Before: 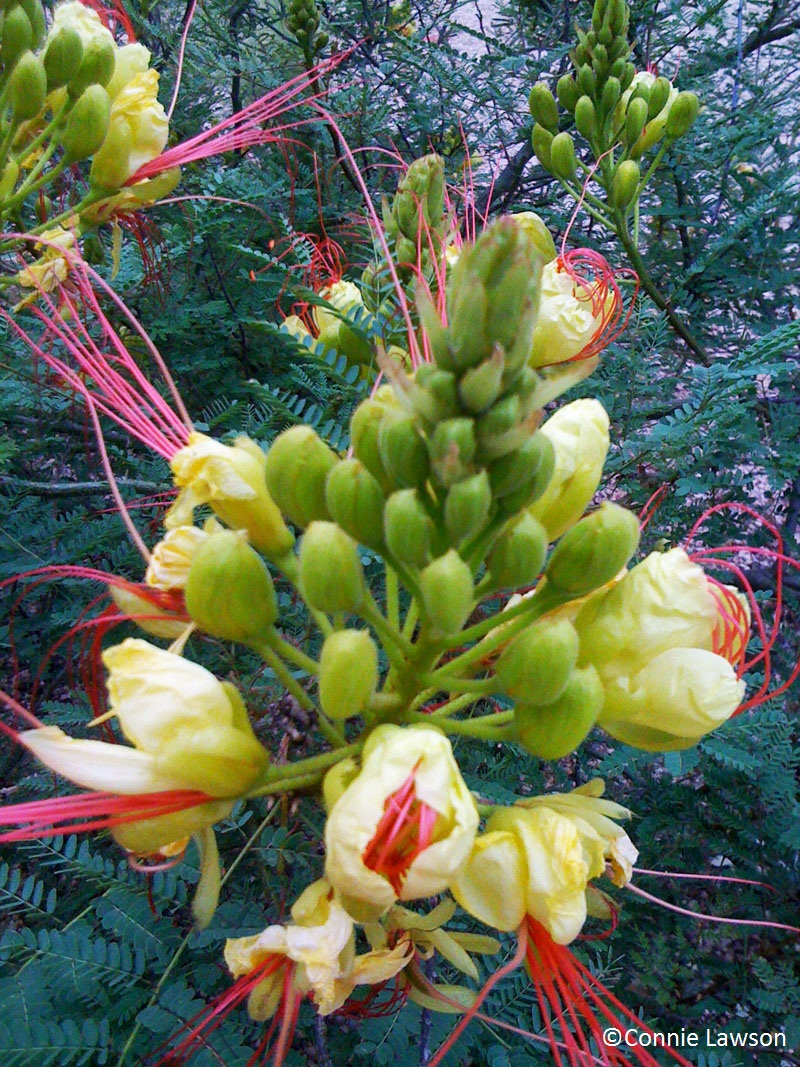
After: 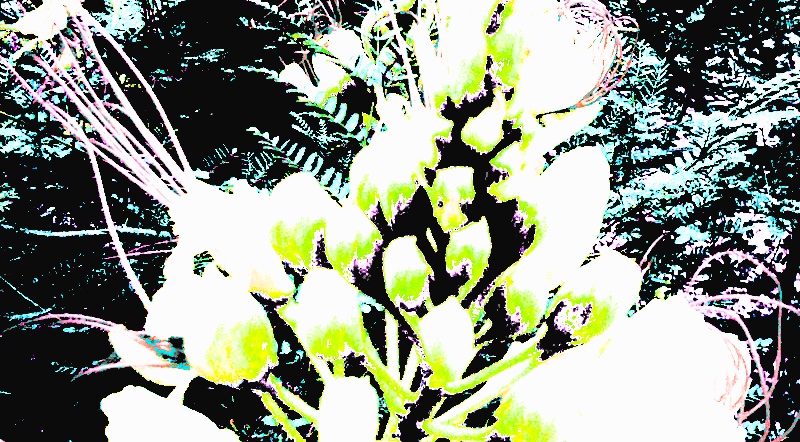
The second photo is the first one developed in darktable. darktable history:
filmic rgb: black relative exposure -4.66 EV, white relative exposure 4.8 EV, hardness 2.35, latitude 35.11%, contrast 1.045, highlights saturation mix 1.2%, shadows ↔ highlights balance 1.22%
tone curve: curves: ch0 [(0.003, 0.029) (0.202, 0.232) (0.46, 0.56) (0.611, 0.739) (0.843, 0.941) (1, 0.99)]; ch1 [(0, 0) (0.35, 0.356) (0.45, 0.453) (0.508, 0.515) (0.617, 0.601) (1, 1)]; ch2 [(0, 0) (0.456, 0.469) (0.5, 0.5) (0.556, 0.566) (0.635, 0.642) (1, 1)], color space Lab, linked channels, preserve colors none
crop and rotate: top 23.635%, bottom 34.939%
exposure: black level correction 0.099, exposure 3.006 EV, compensate highlight preservation false
